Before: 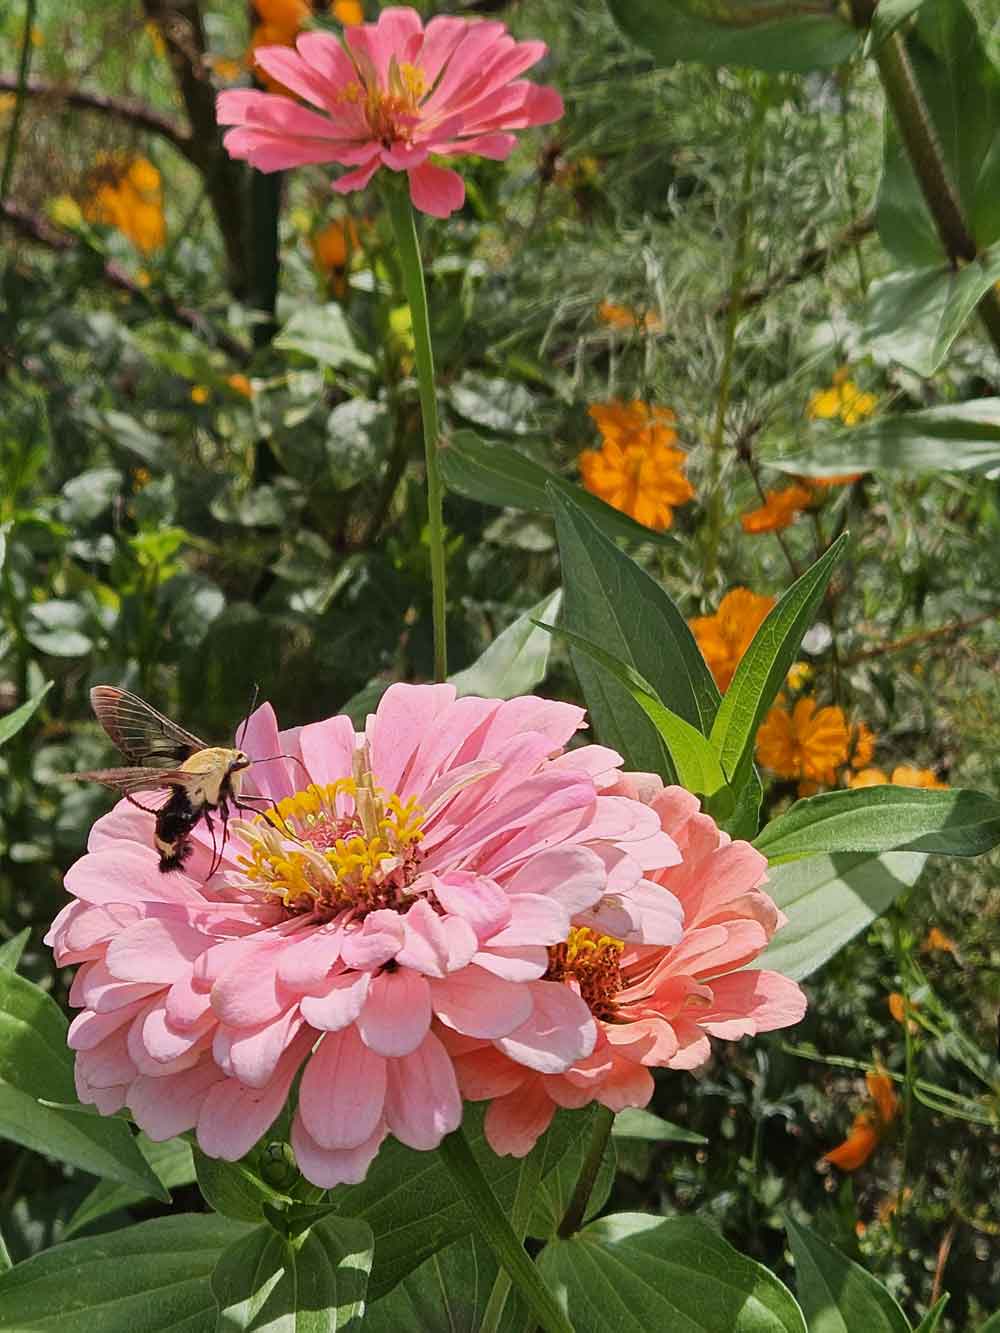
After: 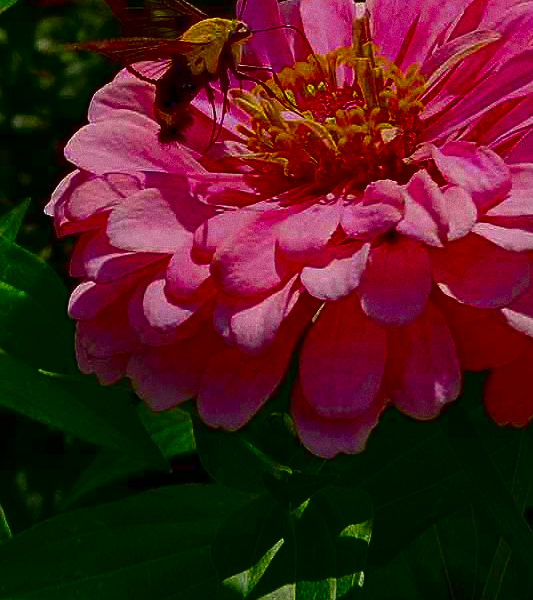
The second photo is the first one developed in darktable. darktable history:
crop and rotate: top 54.778%, right 46.61%, bottom 0.159%
grain: coarseness 0.47 ISO
rotate and perspective: automatic cropping off
contrast brightness saturation: brightness -1, saturation 1
